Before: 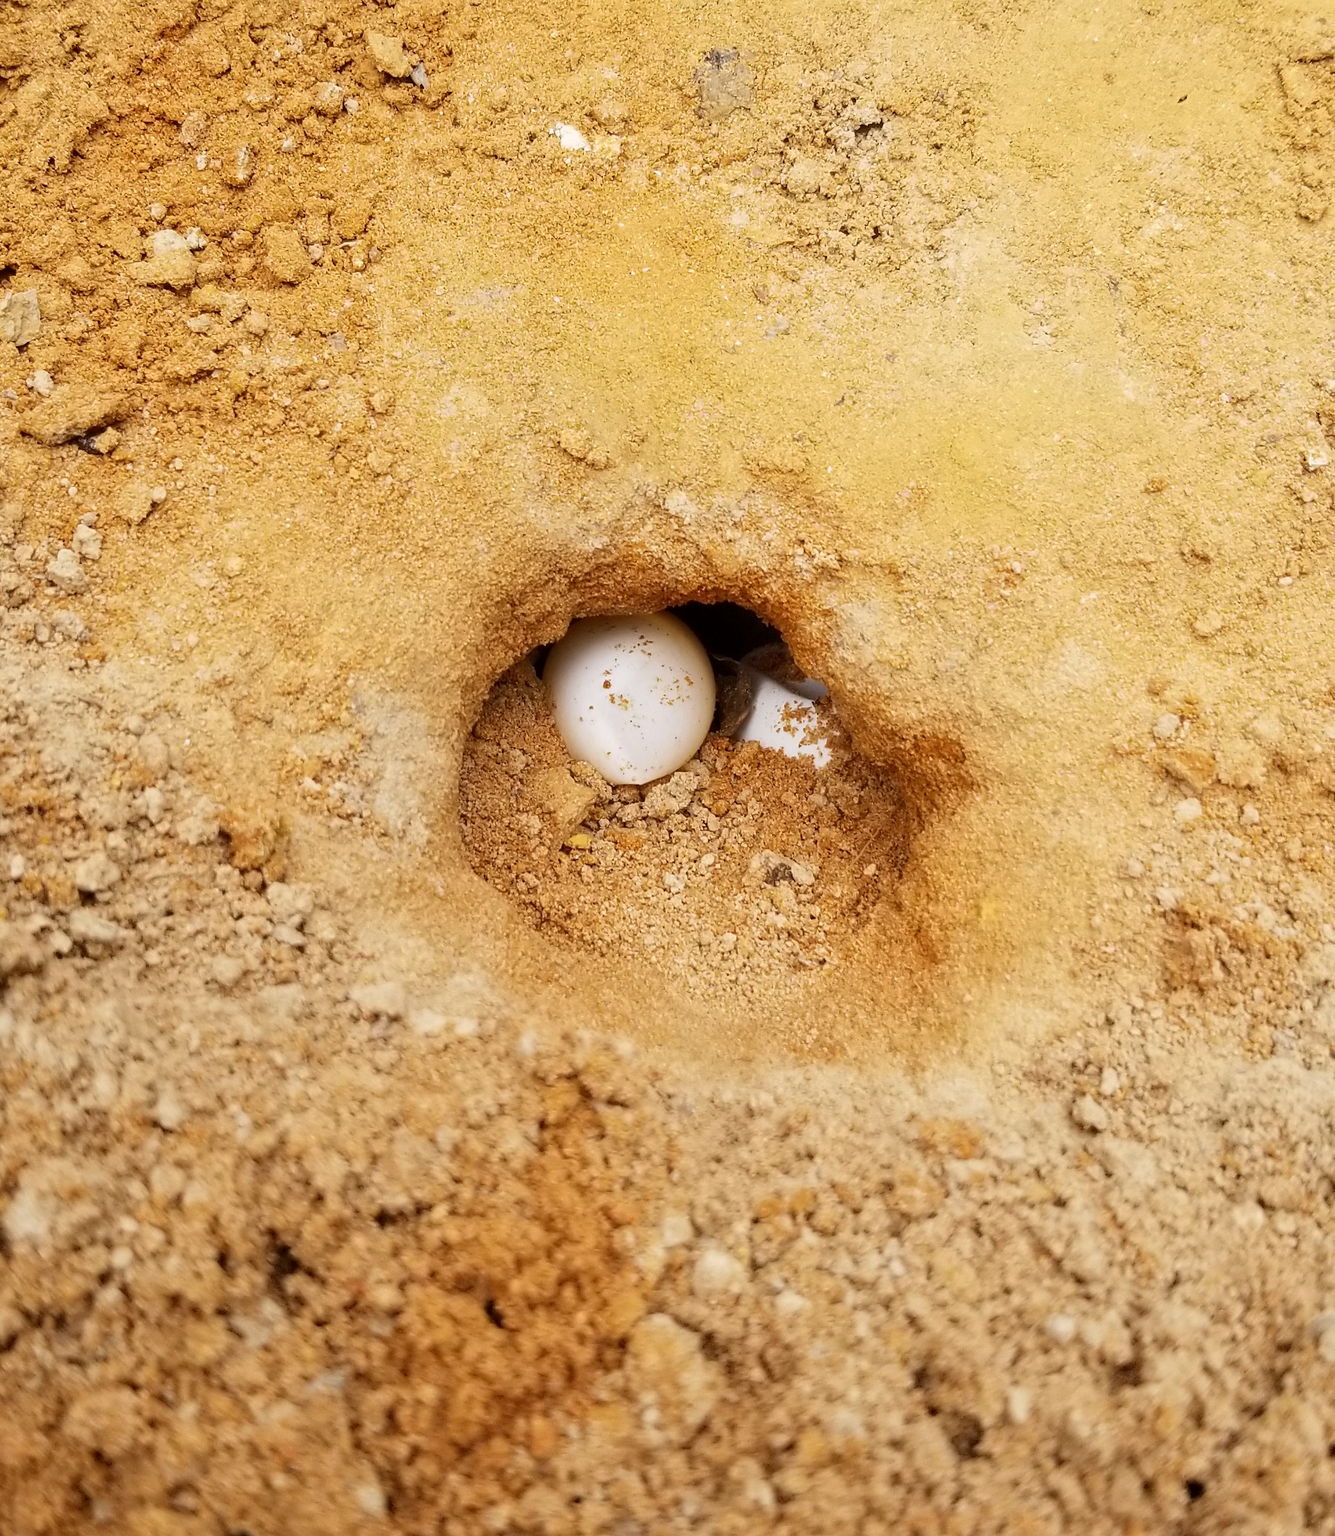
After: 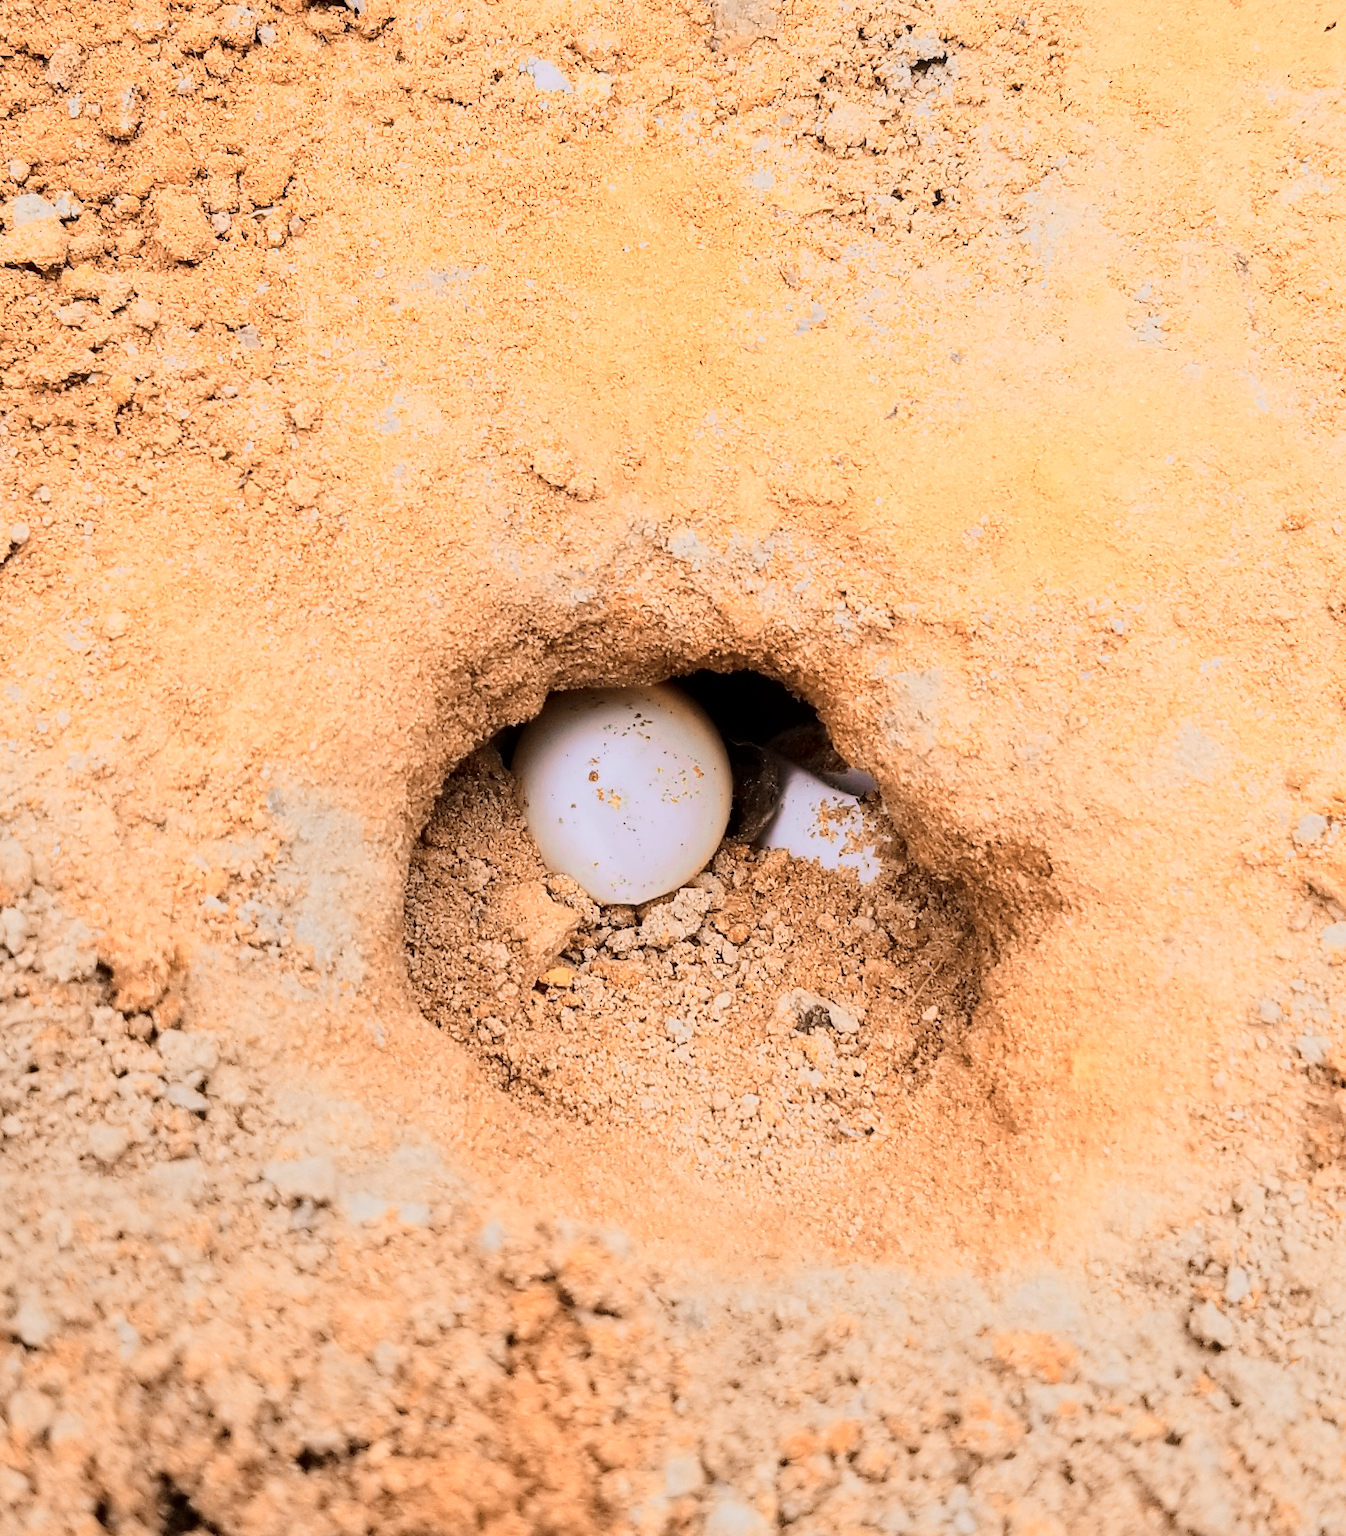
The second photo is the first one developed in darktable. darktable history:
crop and rotate: left 10.77%, top 5.1%, right 10.41%, bottom 16.76%
white balance: red 1.004, blue 1.096
filmic rgb: black relative exposure -7.5 EV, white relative exposure 5 EV, hardness 3.31, contrast 1.3, contrast in shadows safe
color zones: curves: ch0 [(0.009, 0.528) (0.136, 0.6) (0.255, 0.586) (0.39, 0.528) (0.522, 0.584) (0.686, 0.736) (0.849, 0.561)]; ch1 [(0.045, 0.781) (0.14, 0.416) (0.257, 0.695) (0.442, 0.032) (0.738, 0.338) (0.818, 0.632) (0.891, 0.741) (1, 0.704)]; ch2 [(0, 0.667) (0.141, 0.52) (0.26, 0.37) (0.474, 0.432) (0.743, 0.286)]
